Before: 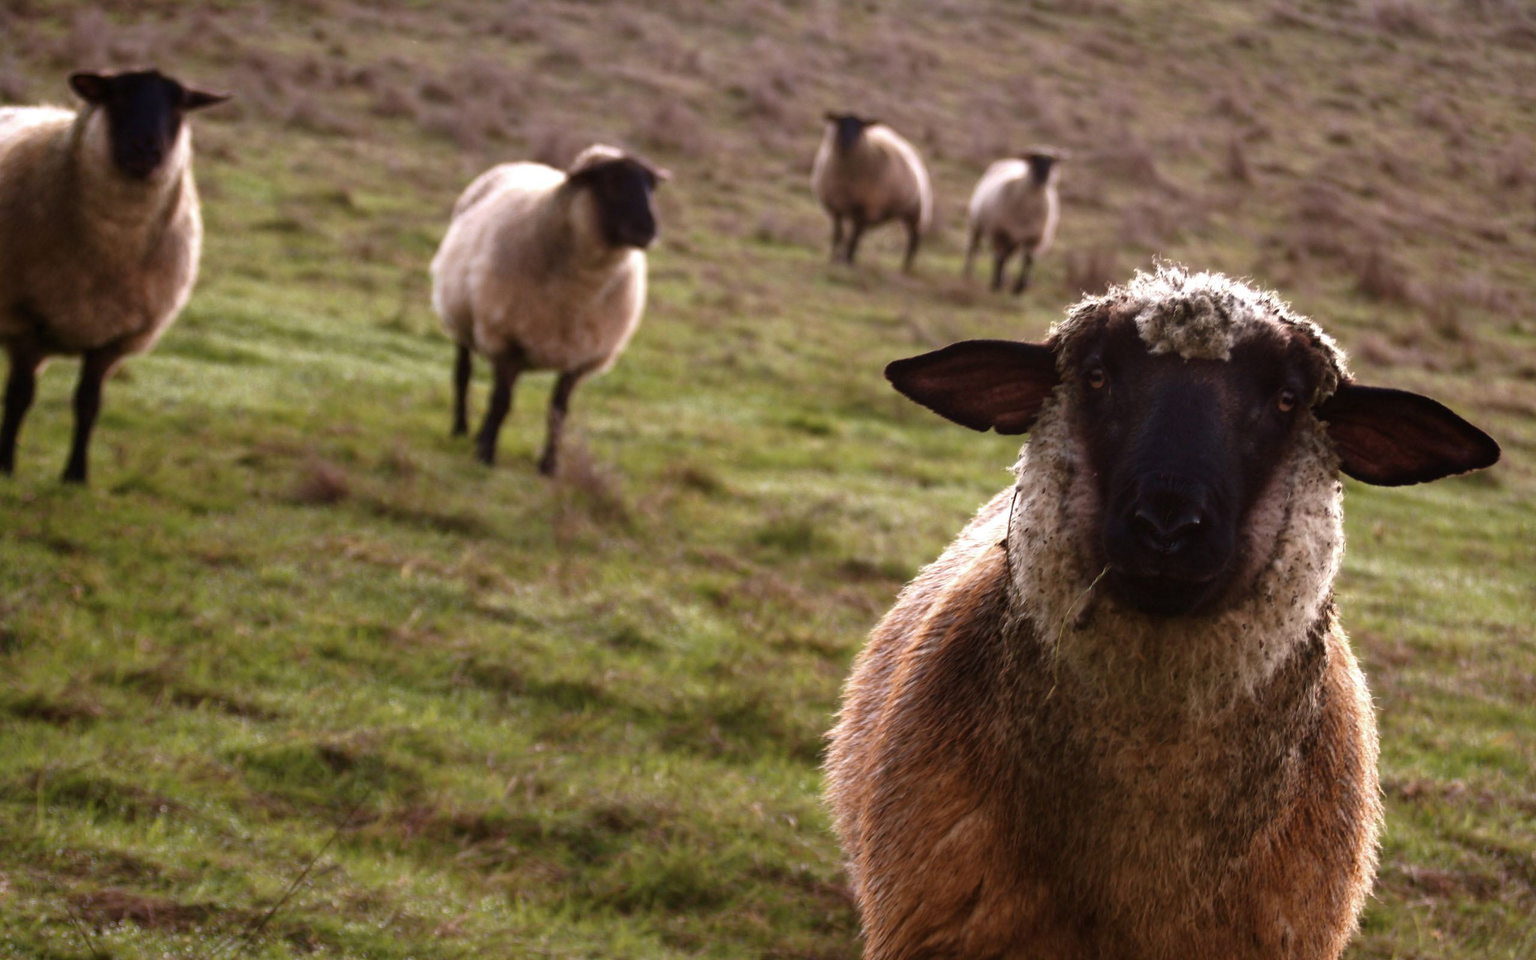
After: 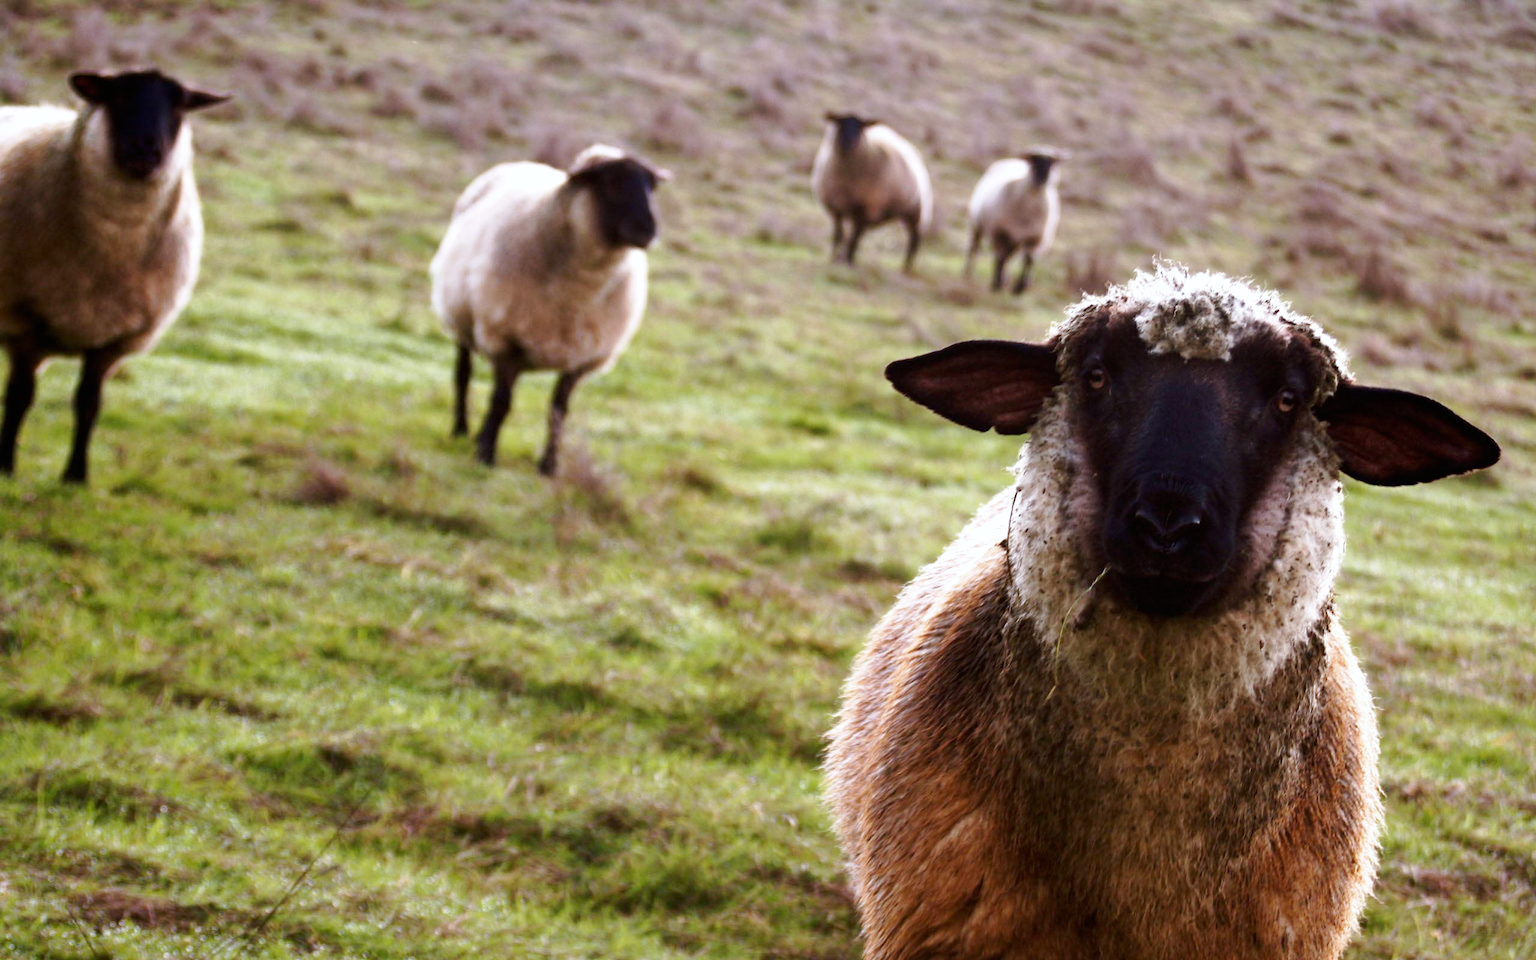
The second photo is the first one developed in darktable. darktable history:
base curve: curves: ch0 [(0, 0) (0.005, 0.002) (0.15, 0.3) (0.4, 0.7) (0.75, 0.95) (1, 1)], preserve colors none
white balance: red 0.924, blue 1.095
